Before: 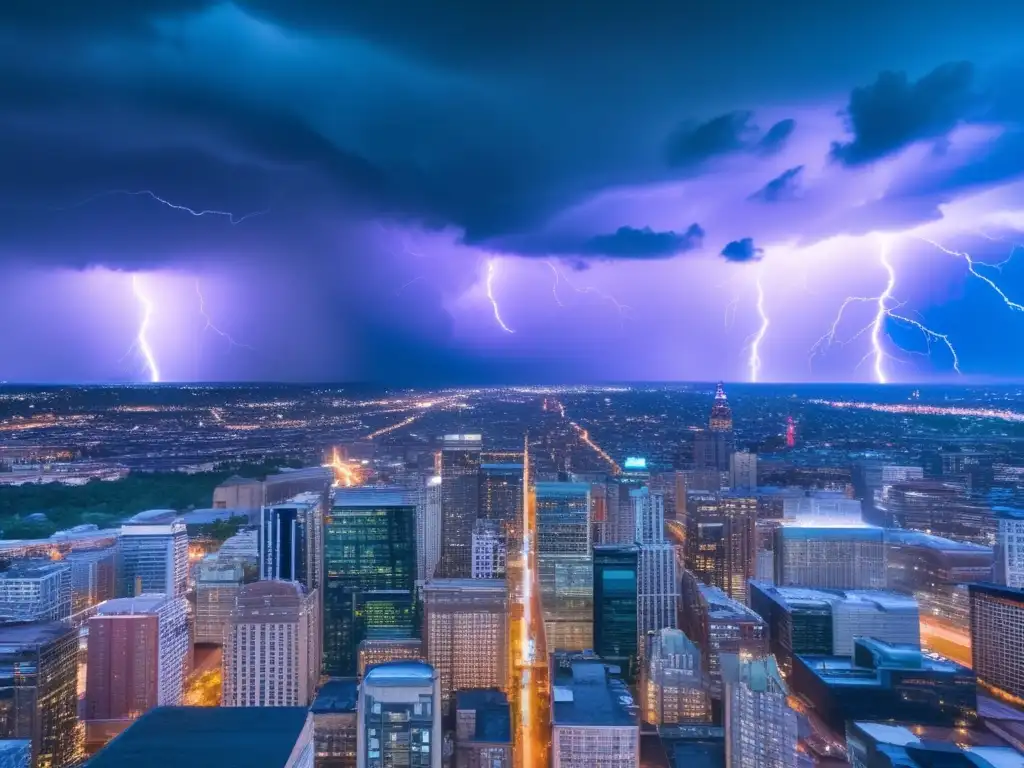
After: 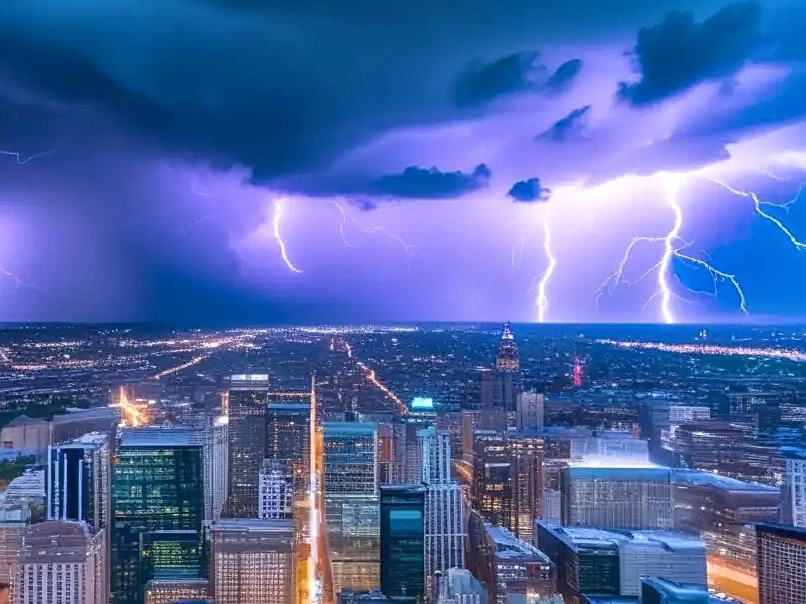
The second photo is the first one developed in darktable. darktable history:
exposure: compensate highlight preservation false
sharpen: on, module defaults
crop and rotate: left 20.867%, top 7.826%, right 0.378%, bottom 13.466%
local contrast: on, module defaults
